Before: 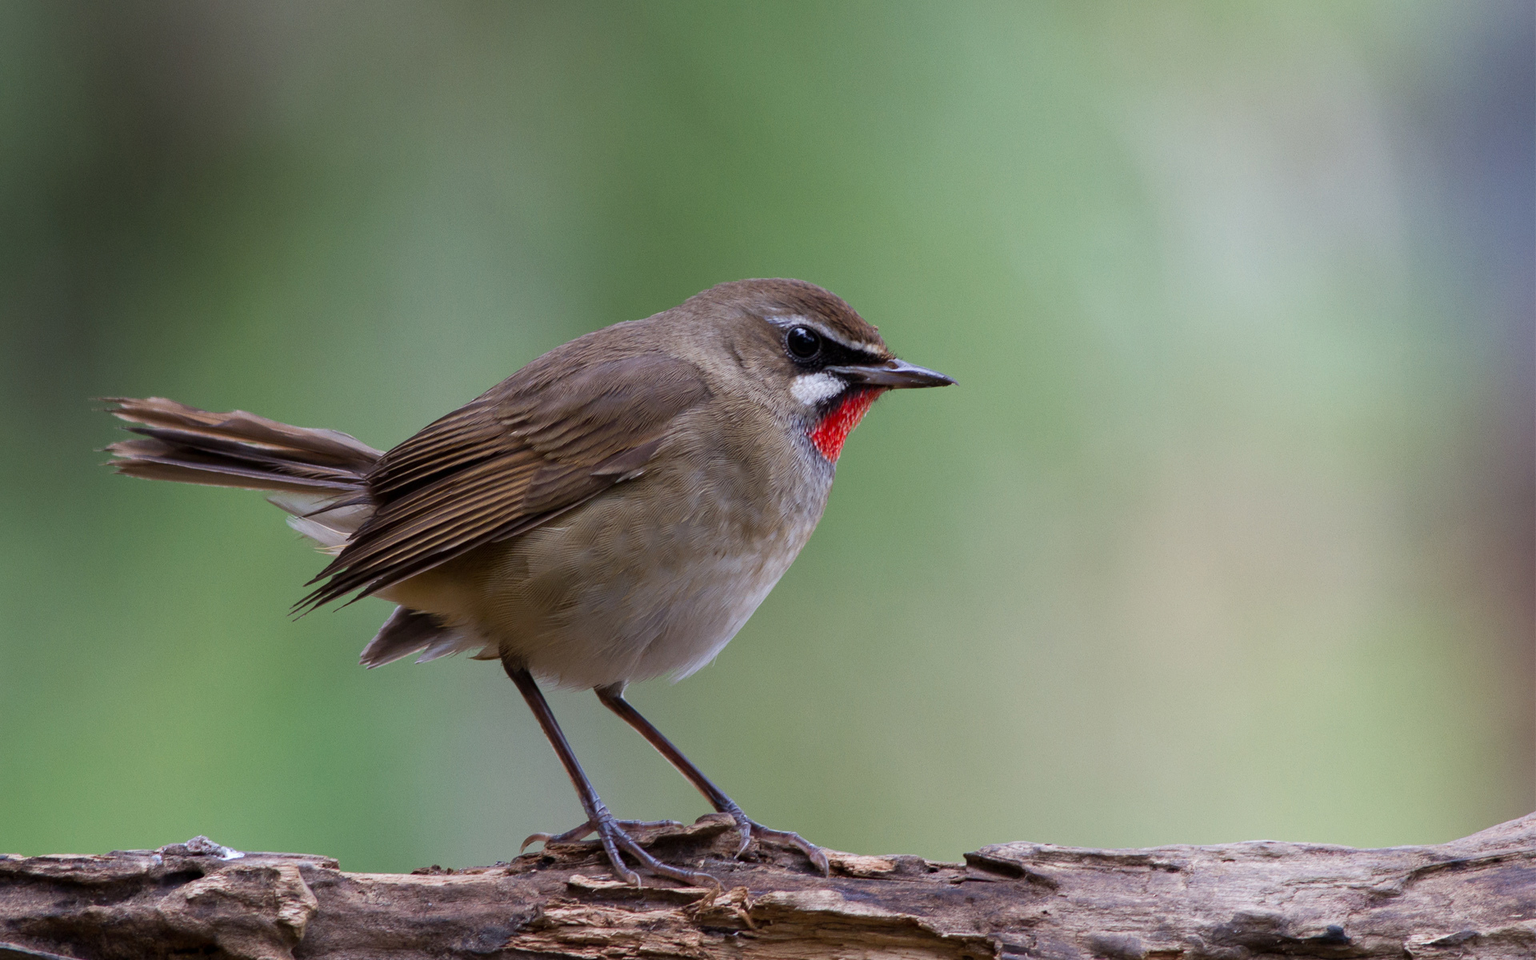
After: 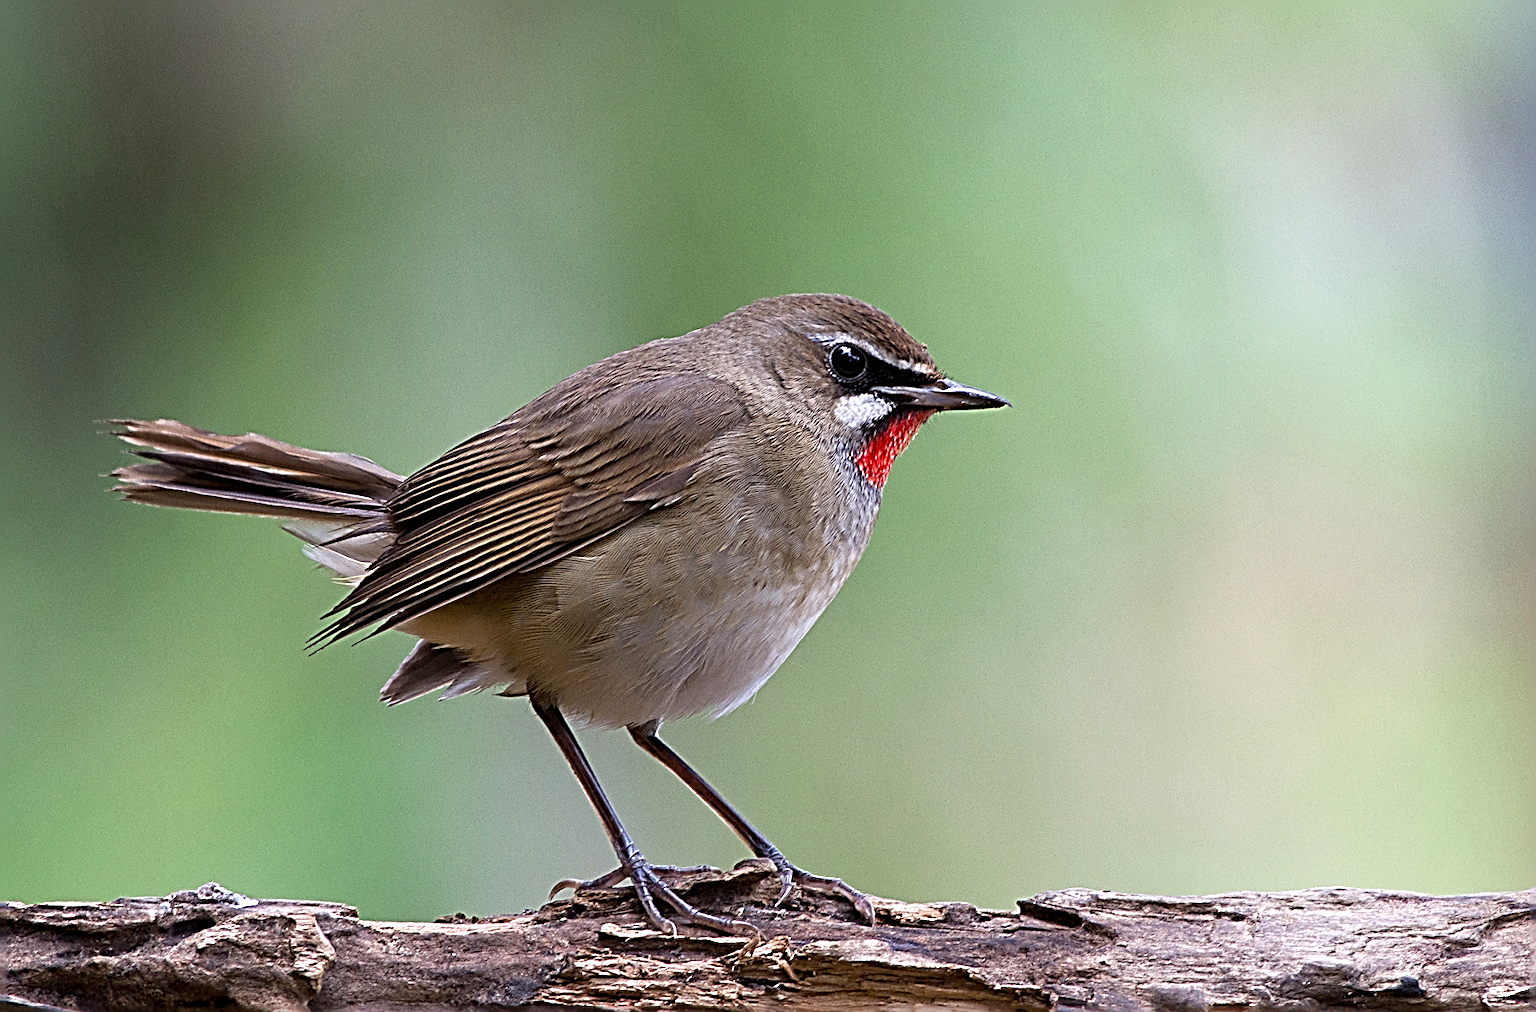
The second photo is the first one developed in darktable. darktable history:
crop and rotate: left 0%, right 5.247%
sharpen: radius 3.152, amount 1.719
exposure: black level correction 0.001, exposure 0.499 EV, compensate exposure bias true, compensate highlight preservation false
